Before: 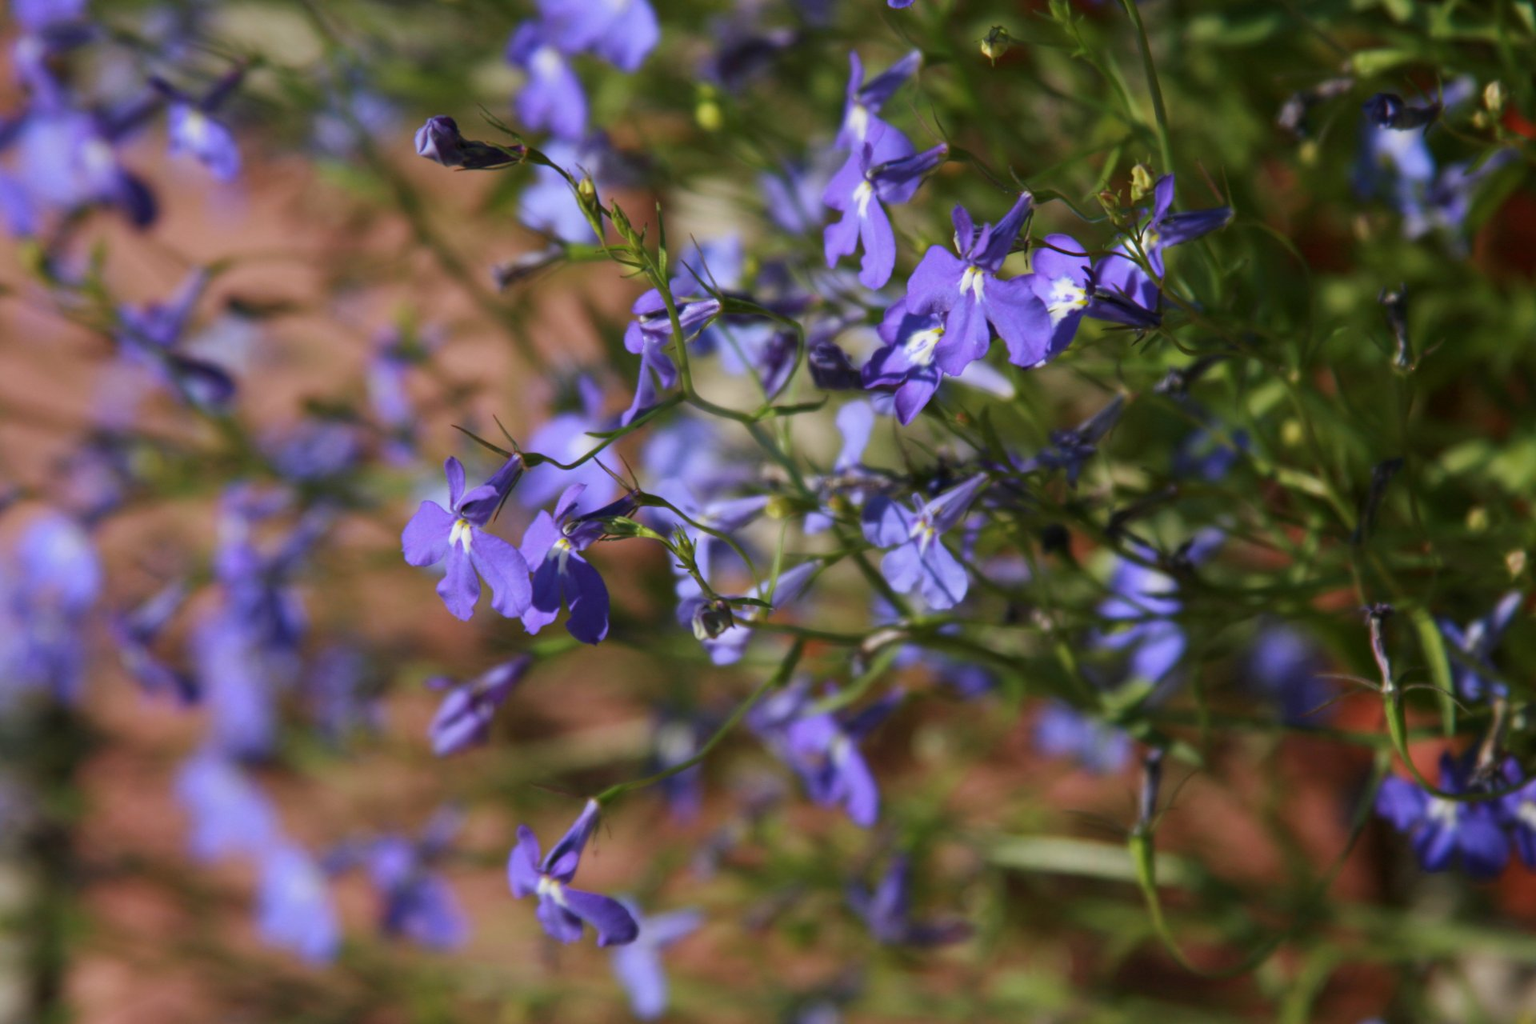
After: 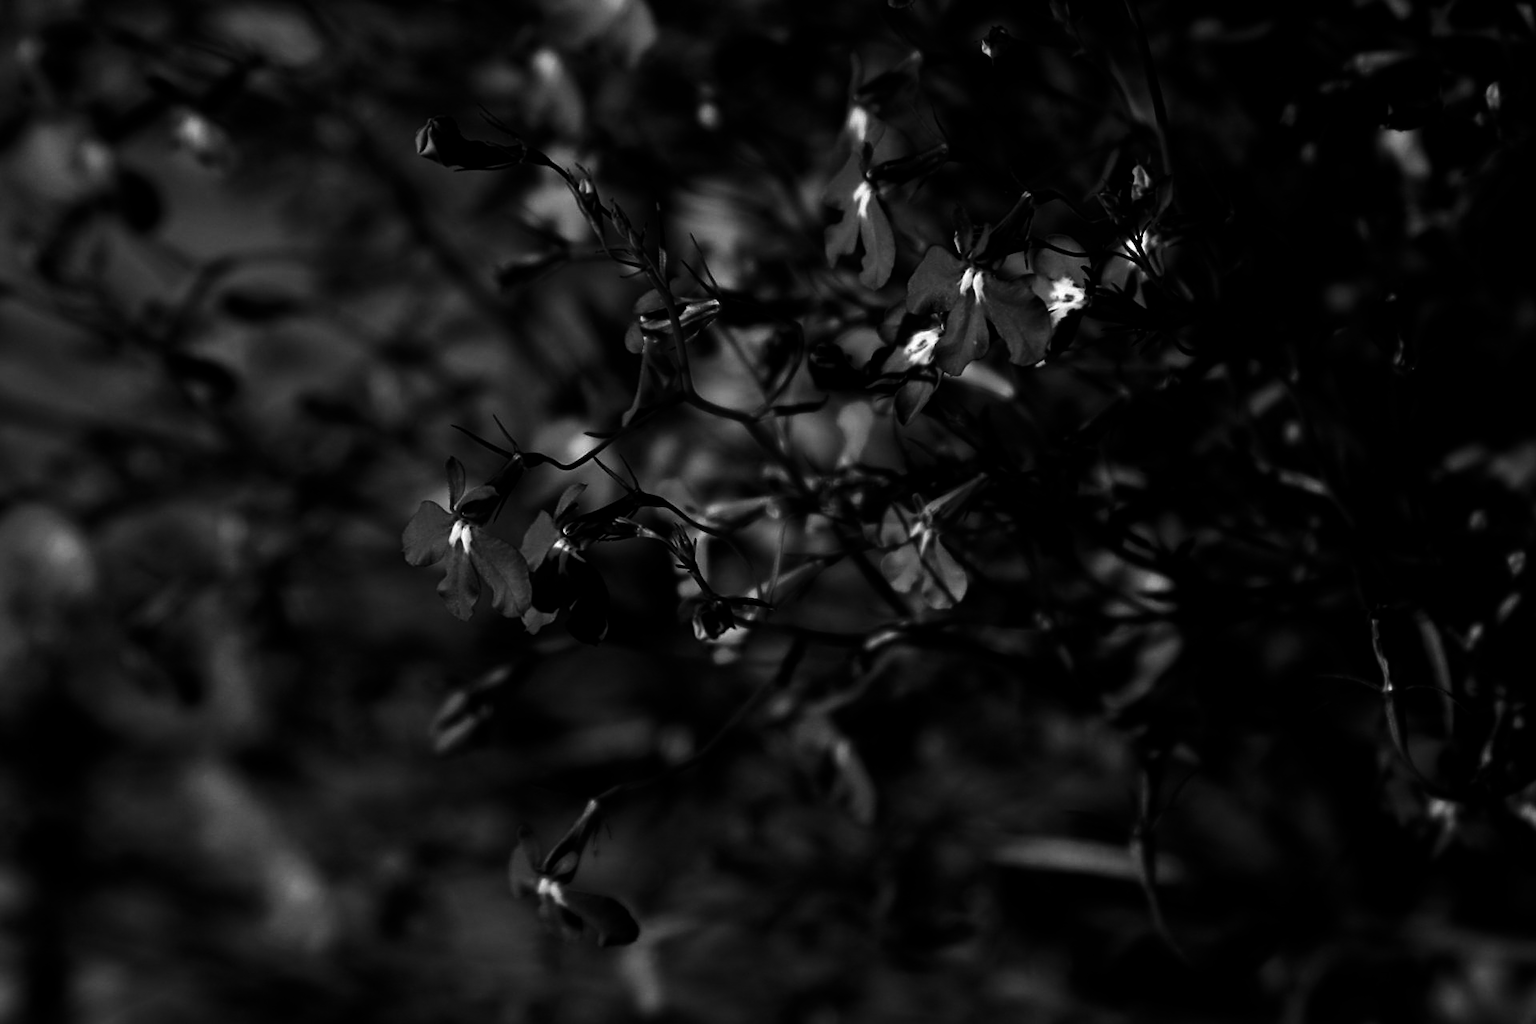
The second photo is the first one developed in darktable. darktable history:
contrast brightness saturation: contrast 0.02, brightness -1, saturation -1
sharpen: on, module defaults
filmic rgb: black relative exposure -8.2 EV, white relative exposure 2.2 EV, threshold 3 EV, hardness 7.11, latitude 75%, contrast 1.325, highlights saturation mix -2%, shadows ↔ highlights balance 30%, preserve chrominance no, color science v5 (2021), contrast in shadows safe, contrast in highlights safe, enable highlight reconstruction true
